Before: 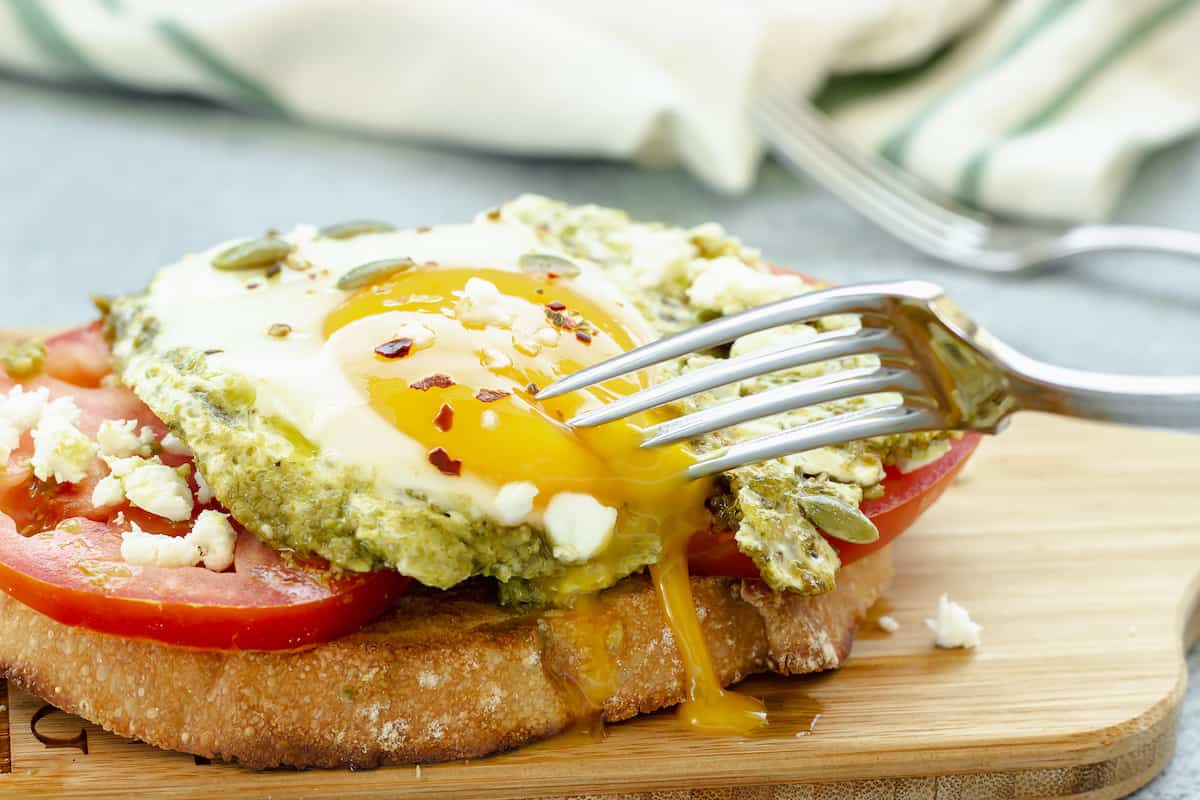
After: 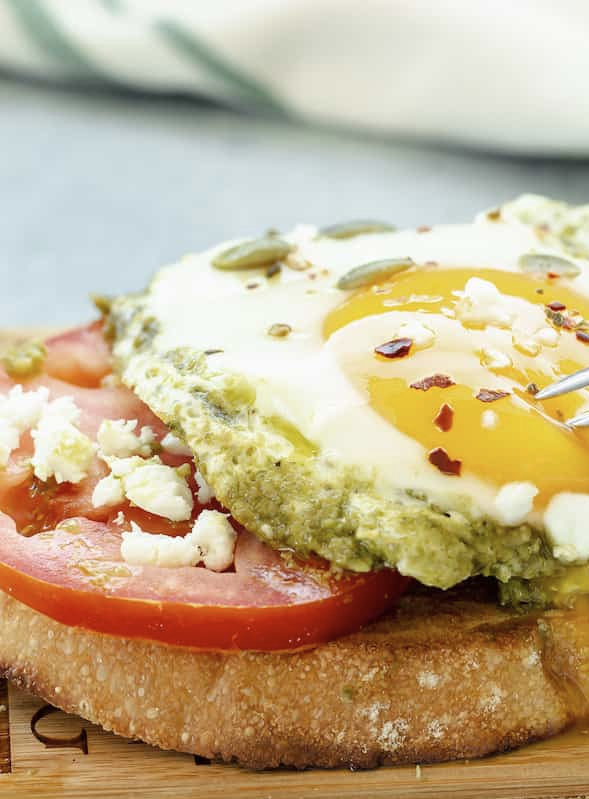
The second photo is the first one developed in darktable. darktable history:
crop and rotate: left 0%, top 0%, right 50.845%
color contrast: green-magenta contrast 0.84, blue-yellow contrast 0.86
